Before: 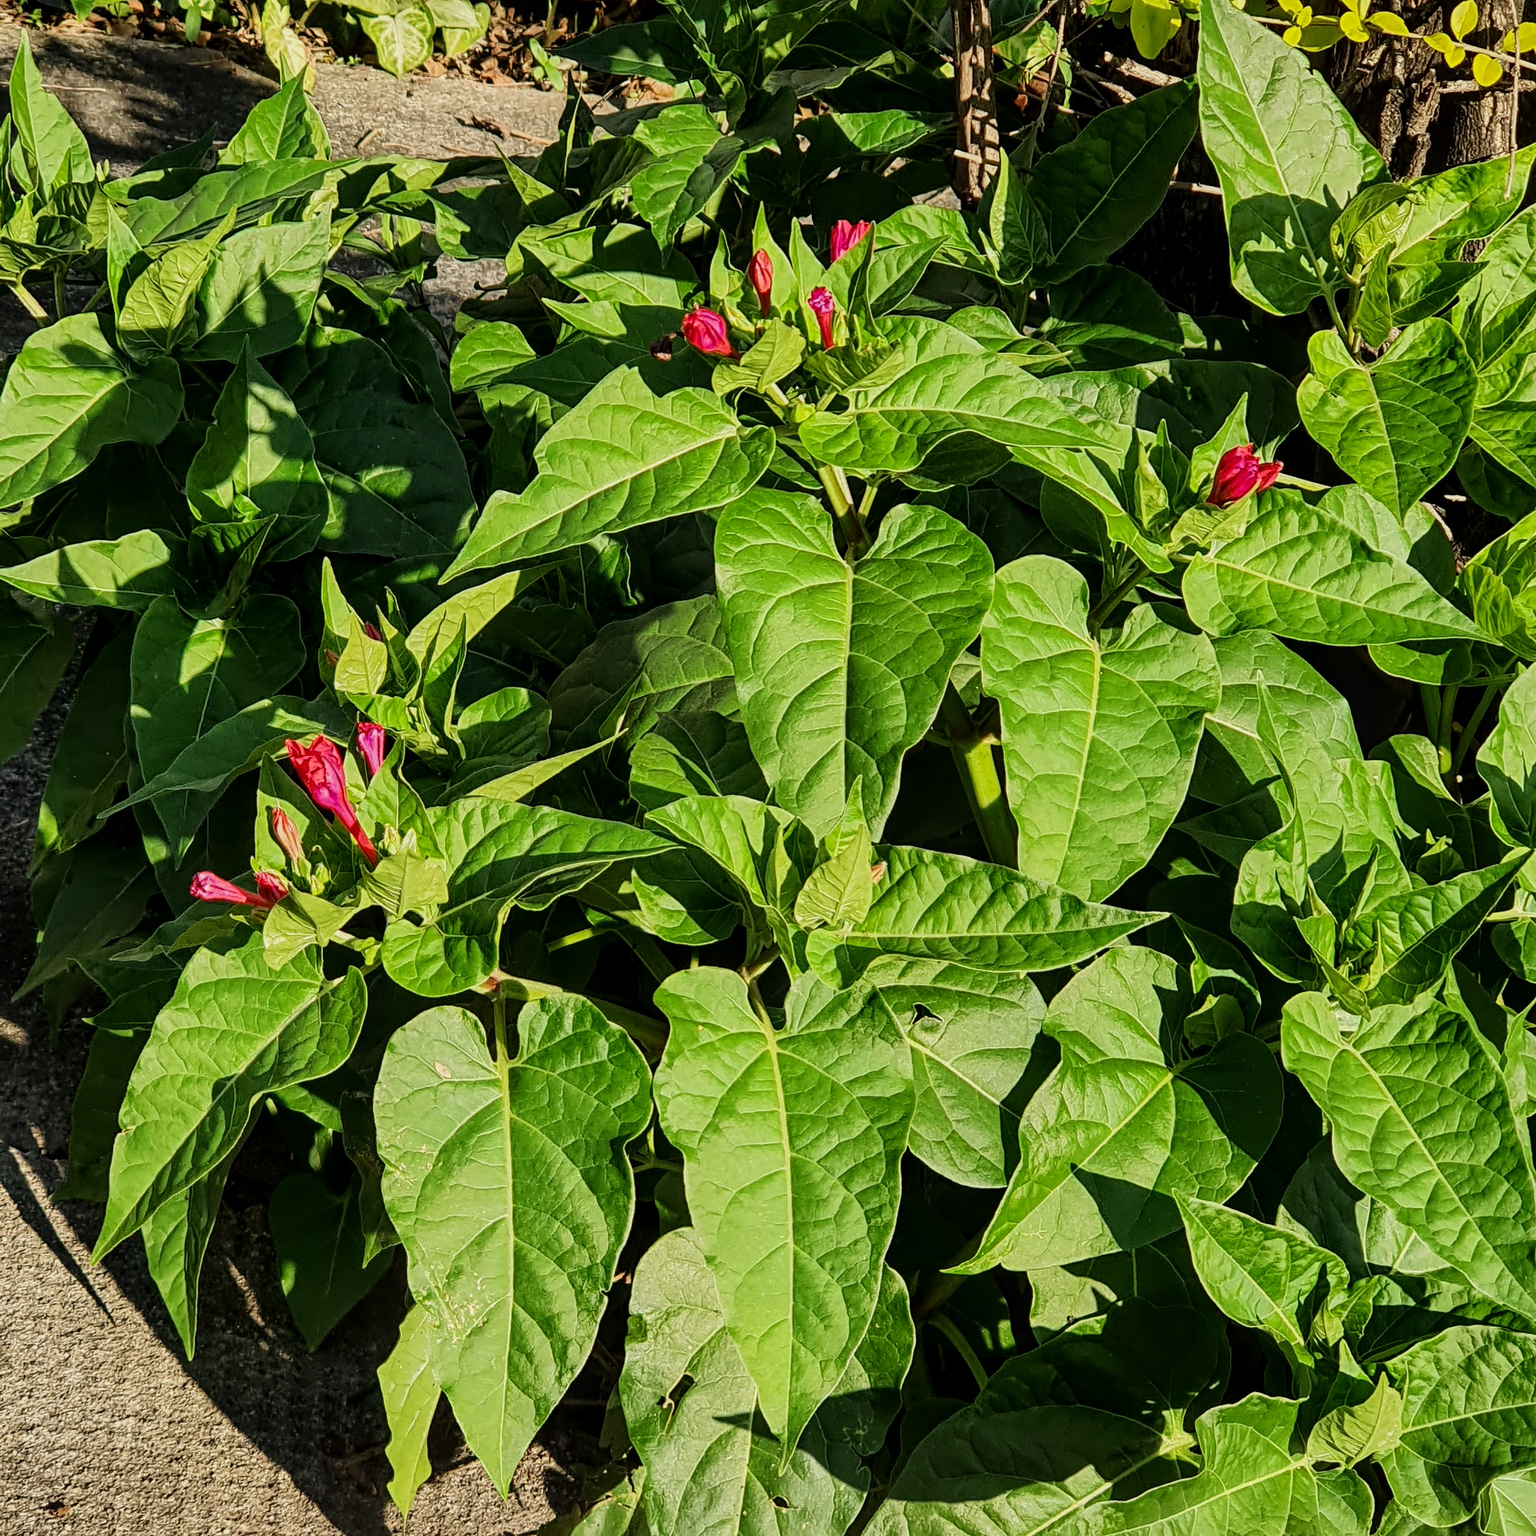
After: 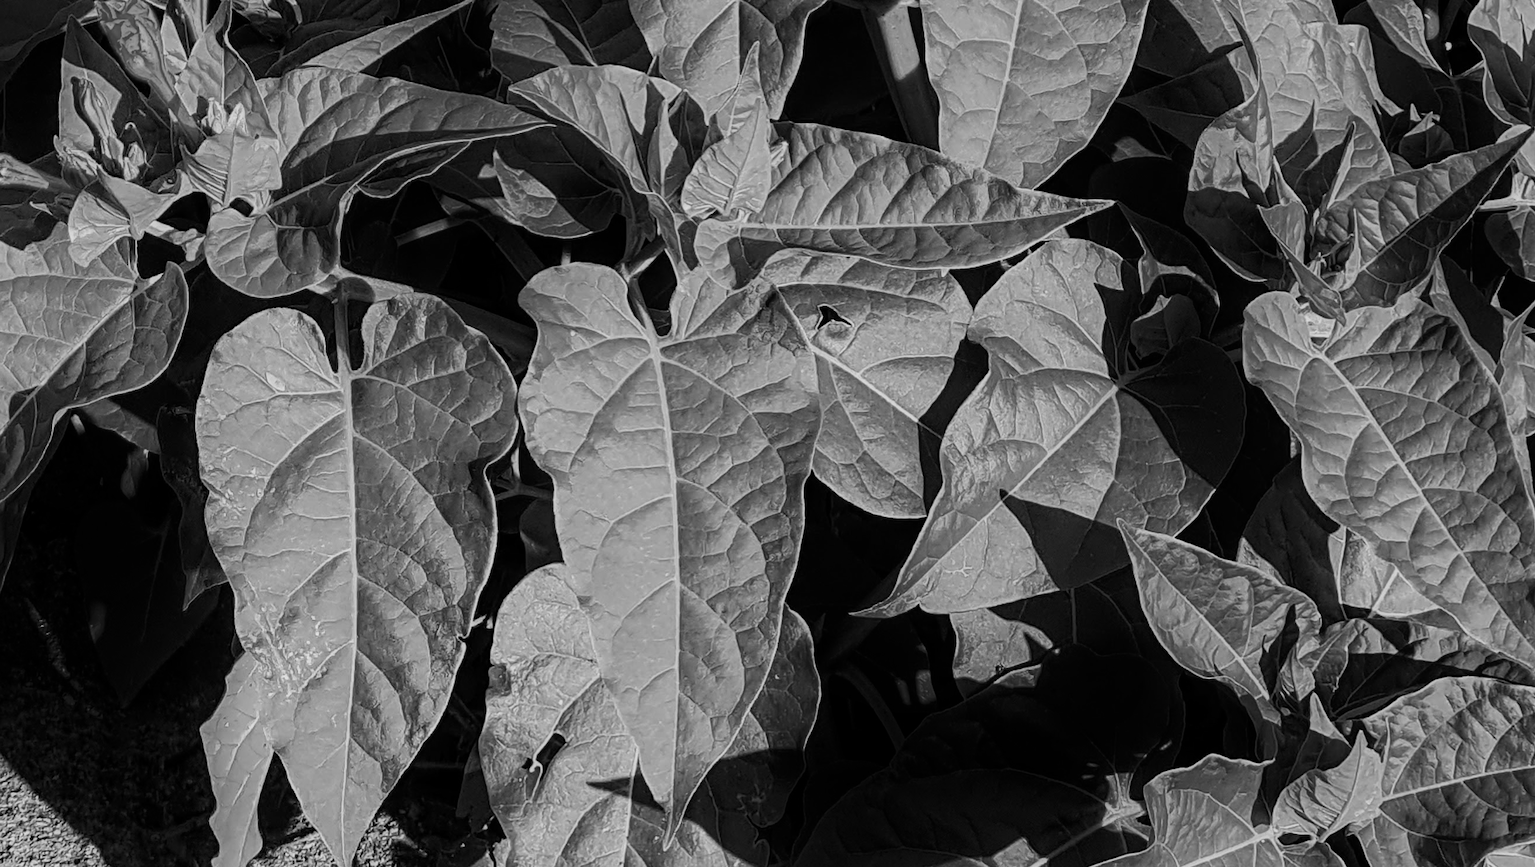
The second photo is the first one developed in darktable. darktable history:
shadows and highlights: shadows -70, highlights 35, soften with gaussian
crop and rotate: left 13.306%, top 48.129%, bottom 2.928%
color balance rgb: perceptual saturation grading › global saturation 25%, global vibrance 10%
color calibration: output gray [0.31, 0.36, 0.33, 0], gray › normalize channels true, illuminant same as pipeline (D50), adaptation XYZ, x 0.346, y 0.359, gamut compression 0
